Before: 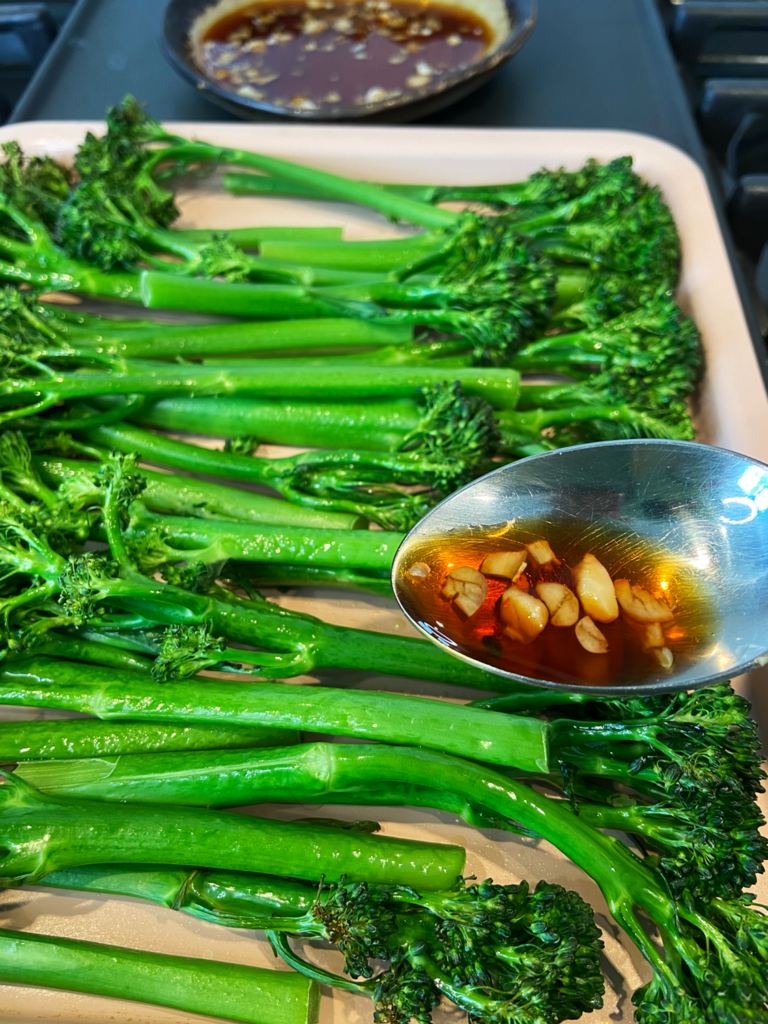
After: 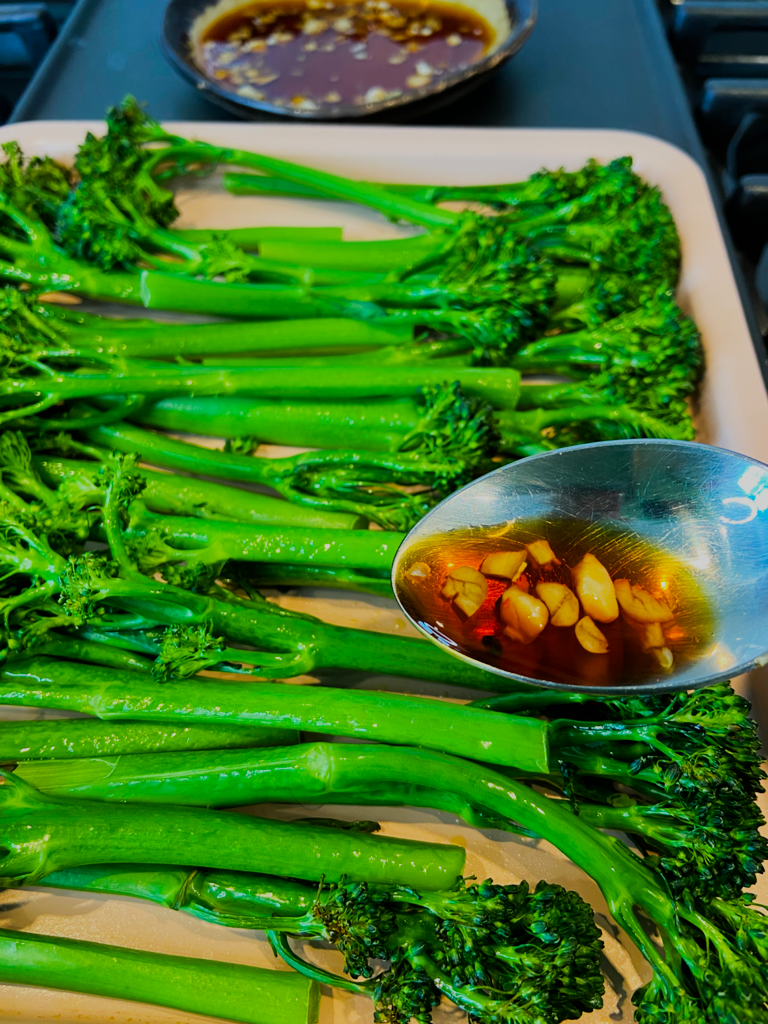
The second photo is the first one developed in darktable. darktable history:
color zones: curves: ch1 [(0, 0.523) (0.143, 0.545) (0.286, 0.52) (0.429, 0.506) (0.571, 0.503) (0.714, 0.503) (0.857, 0.508) (1, 0.523)]
filmic rgb: black relative exposure -7.22 EV, white relative exposure 5.35 EV, threshold 5.99 EV, hardness 3.03, iterations of high-quality reconstruction 0, enable highlight reconstruction true
color balance rgb: linear chroma grading › global chroma 15.625%, perceptual saturation grading › global saturation 19.774%, global vibrance 6.212%
